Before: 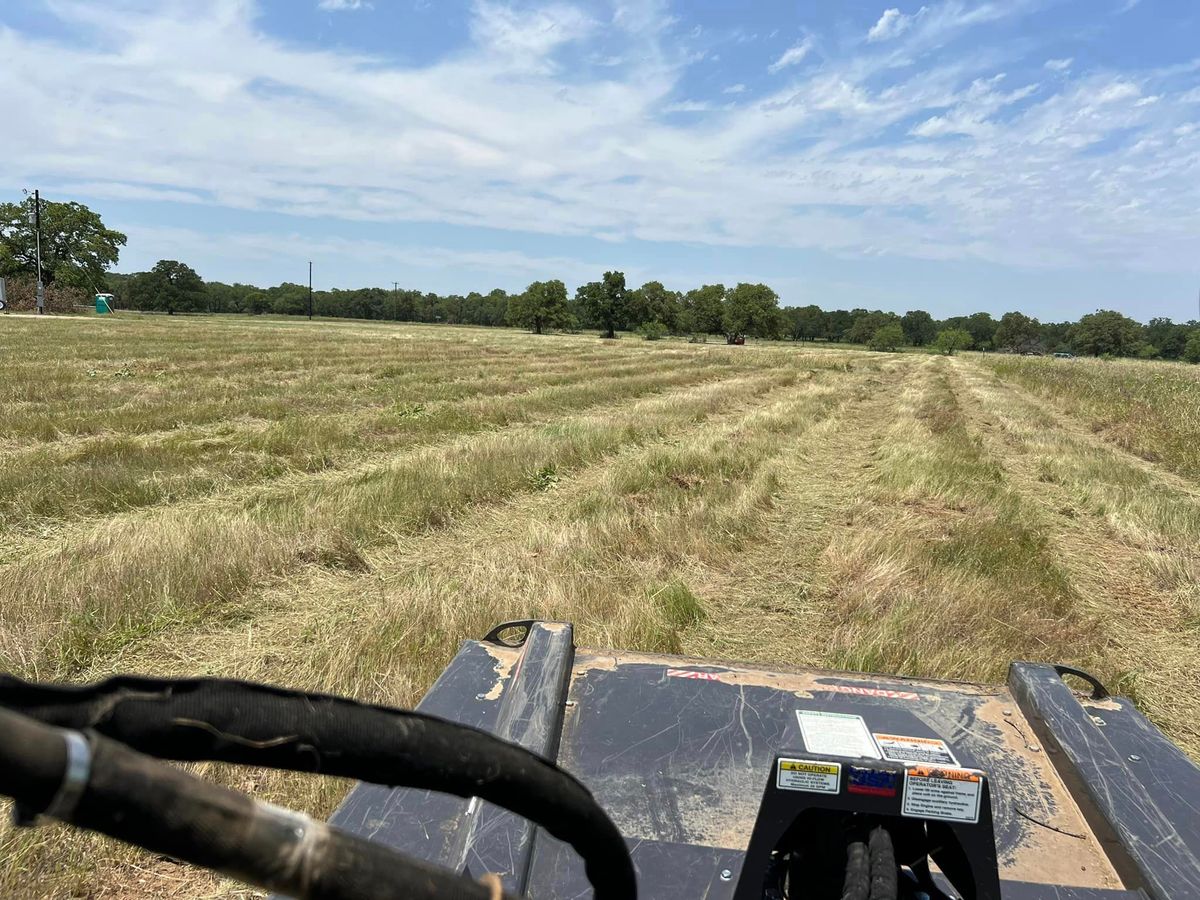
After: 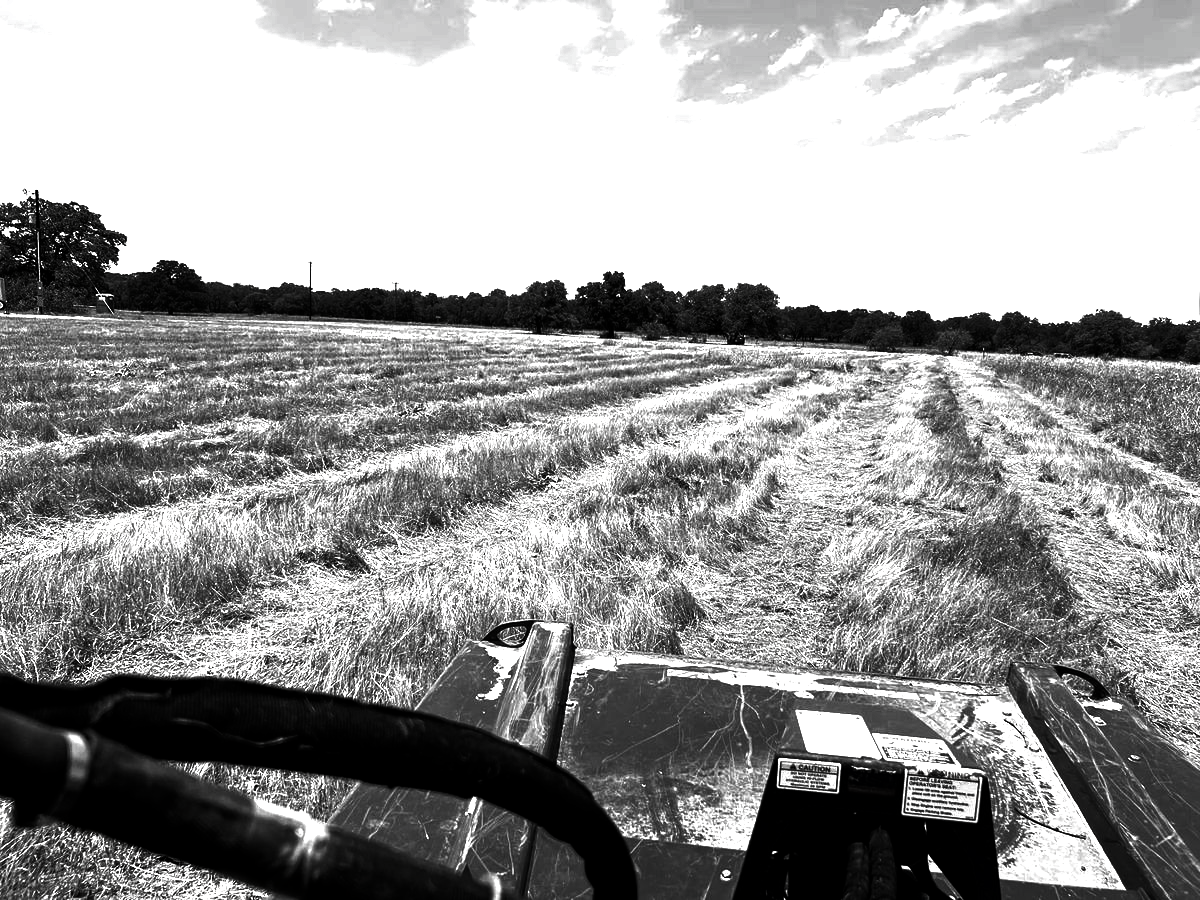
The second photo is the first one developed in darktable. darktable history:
exposure: black level correction 0.001, exposure 1.127 EV, compensate highlight preservation false
contrast brightness saturation: contrast 0.023, brightness -0.99, saturation -0.993
